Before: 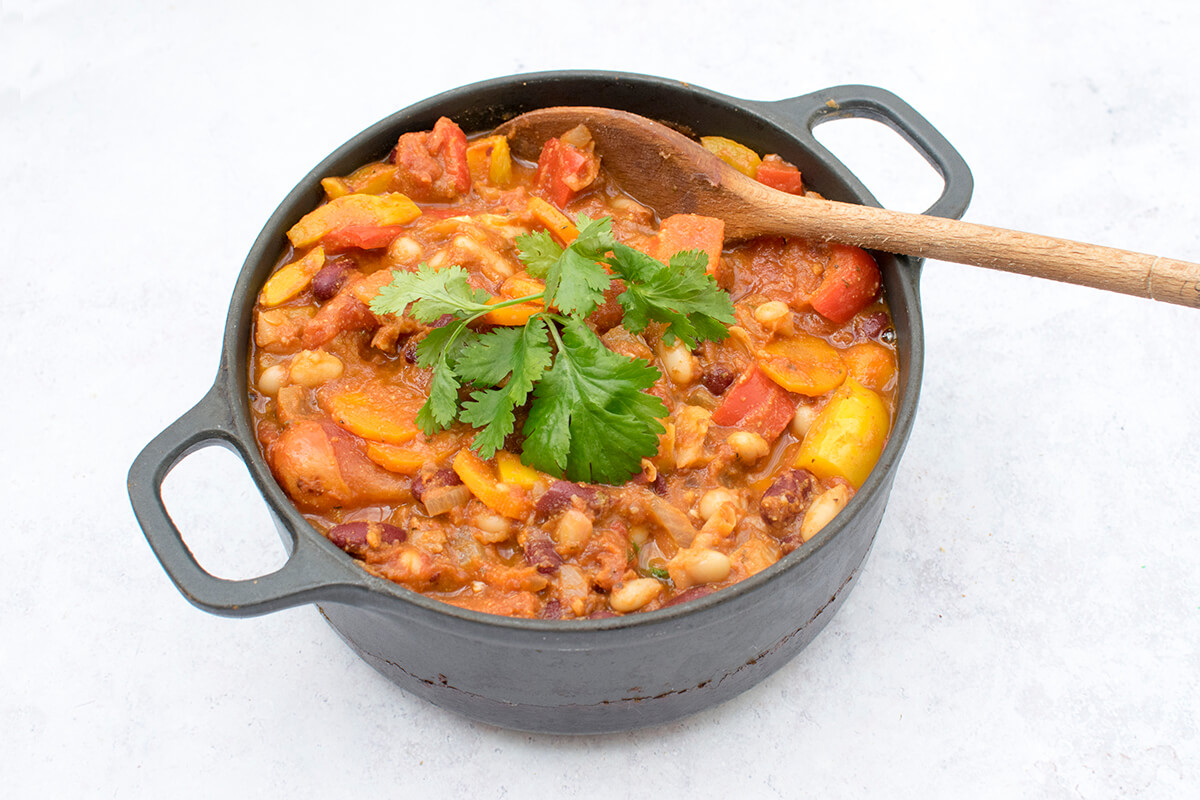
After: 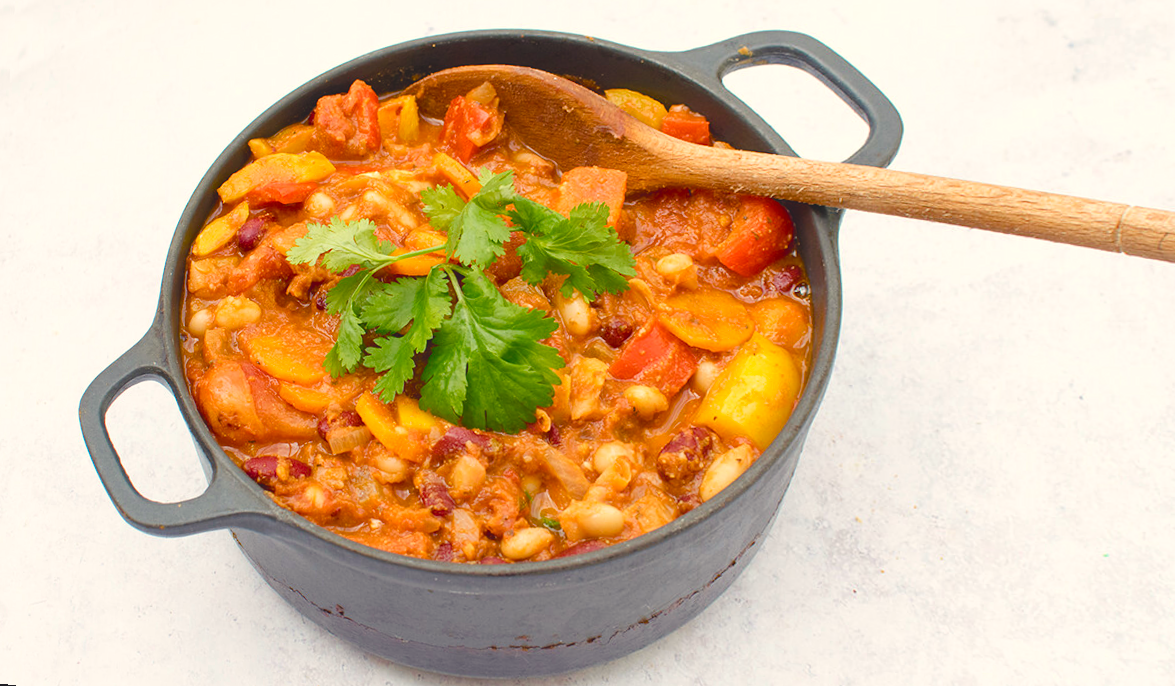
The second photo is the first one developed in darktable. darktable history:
rotate and perspective: rotation 1.69°, lens shift (vertical) -0.023, lens shift (horizontal) -0.291, crop left 0.025, crop right 0.988, crop top 0.092, crop bottom 0.842
color balance rgb: shadows lift › chroma 3%, shadows lift › hue 280.8°, power › hue 330°, highlights gain › chroma 3%, highlights gain › hue 75.6°, global offset › luminance 1.5%, perceptual saturation grading › global saturation 20%, perceptual saturation grading › highlights -25%, perceptual saturation grading › shadows 50%, global vibrance 30%
